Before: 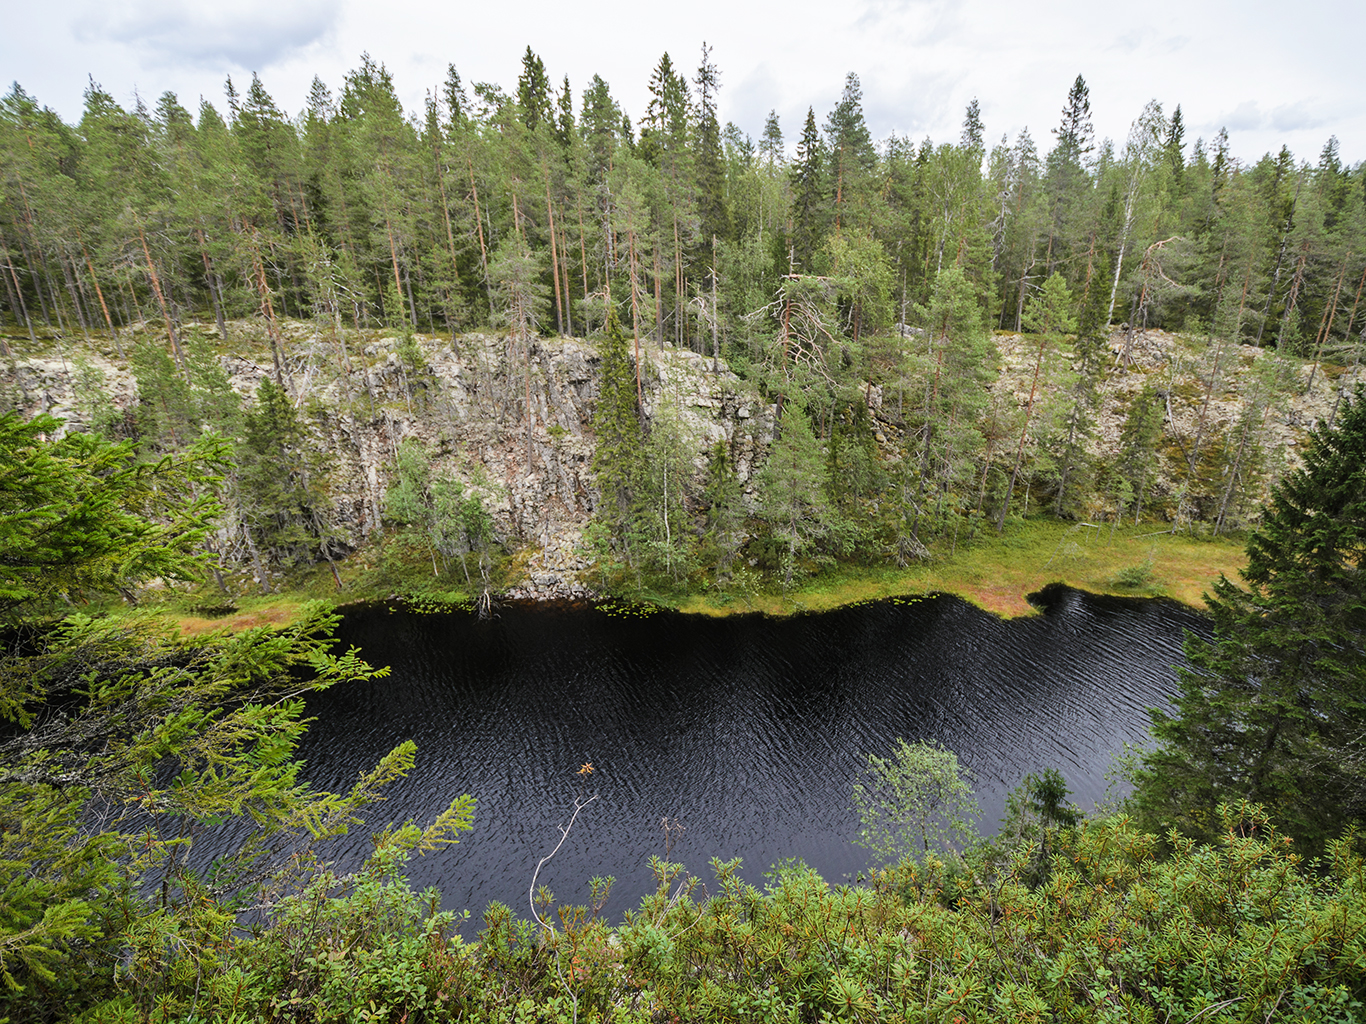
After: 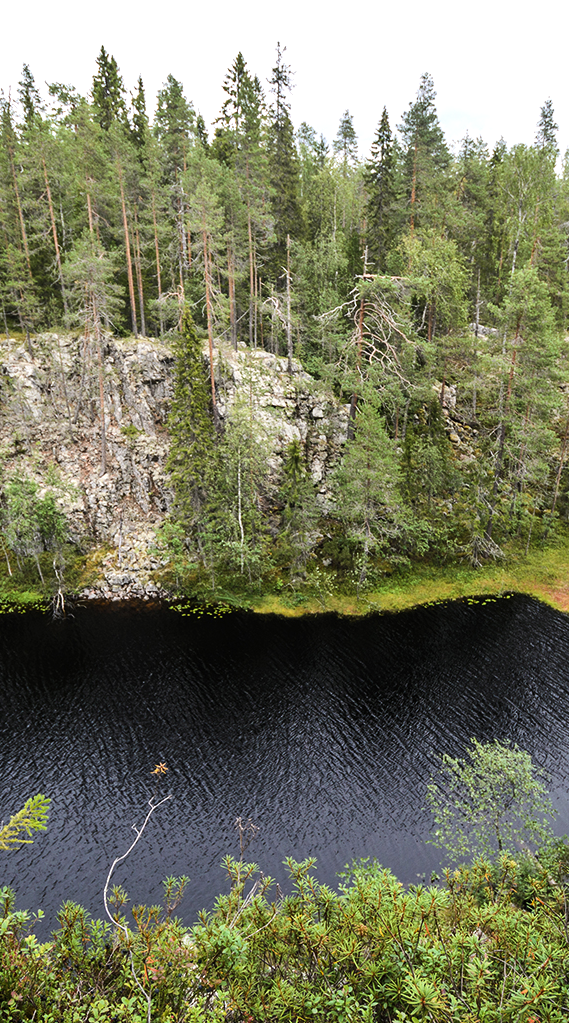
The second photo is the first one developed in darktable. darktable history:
tone equalizer: -8 EV -0.417 EV, -7 EV -0.389 EV, -6 EV -0.333 EV, -5 EV -0.222 EV, -3 EV 0.222 EV, -2 EV 0.333 EV, -1 EV 0.389 EV, +0 EV 0.417 EV, edges refinement/feathering 500, mask exposure compensation -1.57 EV, preserve details no
crop: left 31.229%, right 27.105%
